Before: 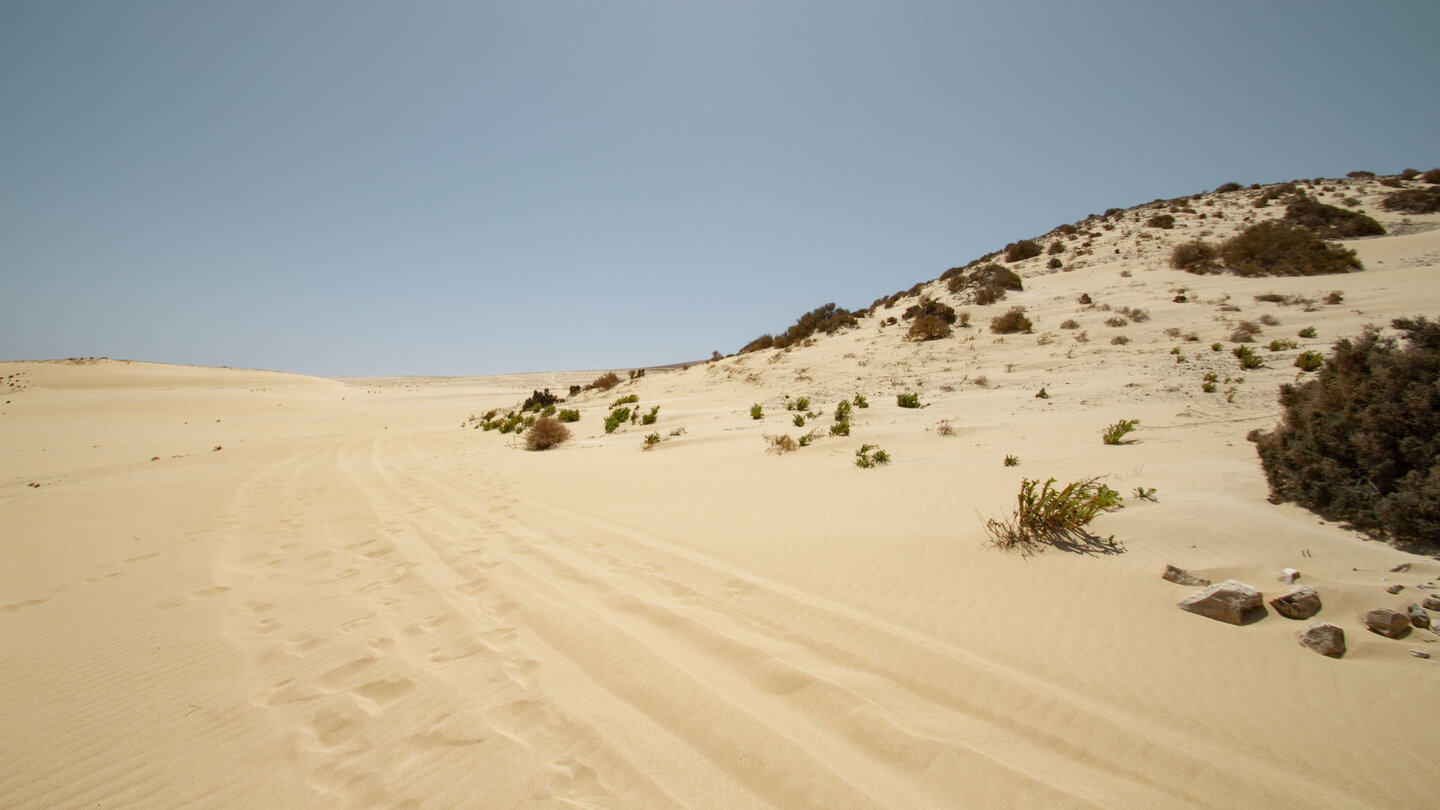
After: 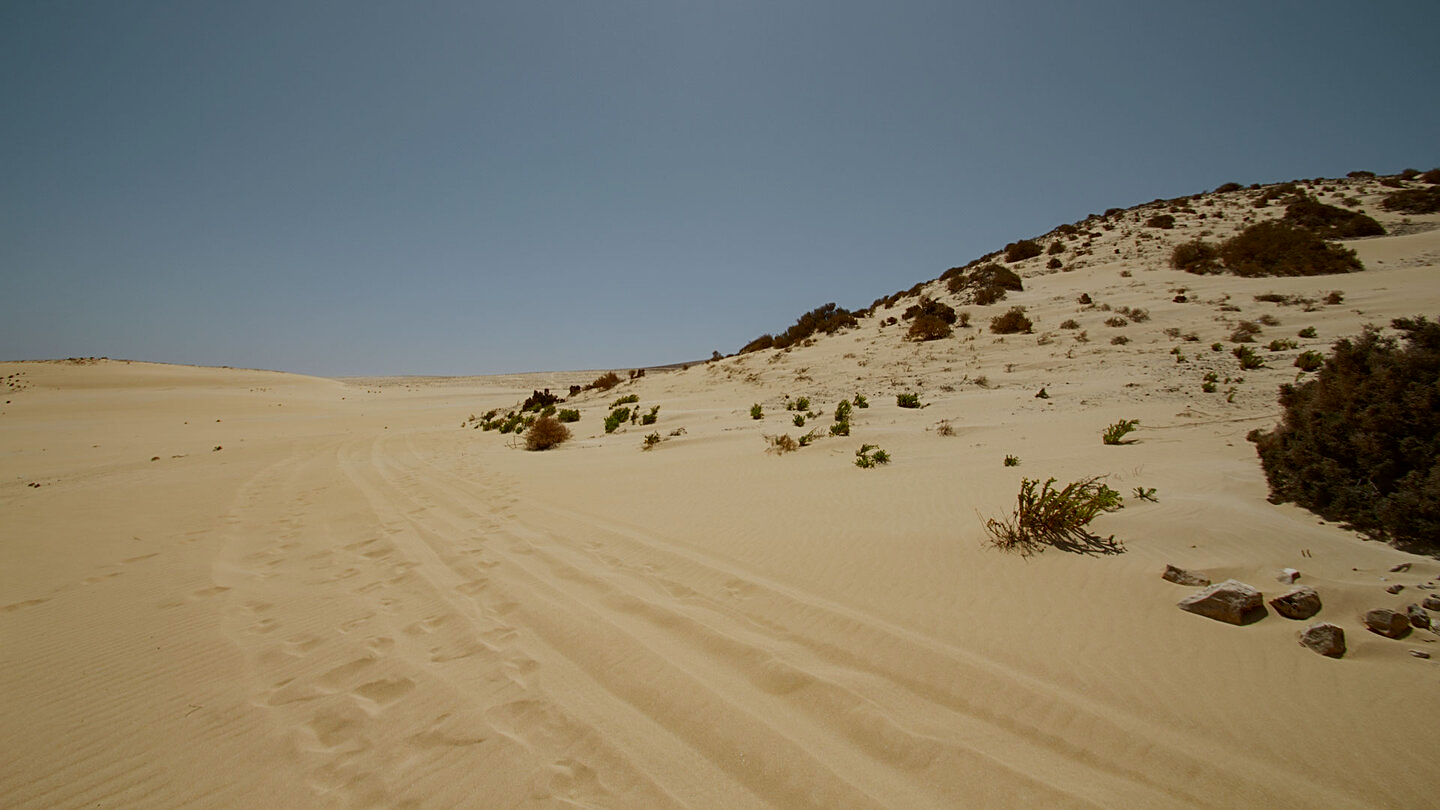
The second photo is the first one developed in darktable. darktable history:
sharpen: on, module defaults
exposure: exposure -1.007 EV, compensate exposure bias true, compensate highlight preservation false
contrast brightness saturation: contrast 0.162, saturation 0.315
